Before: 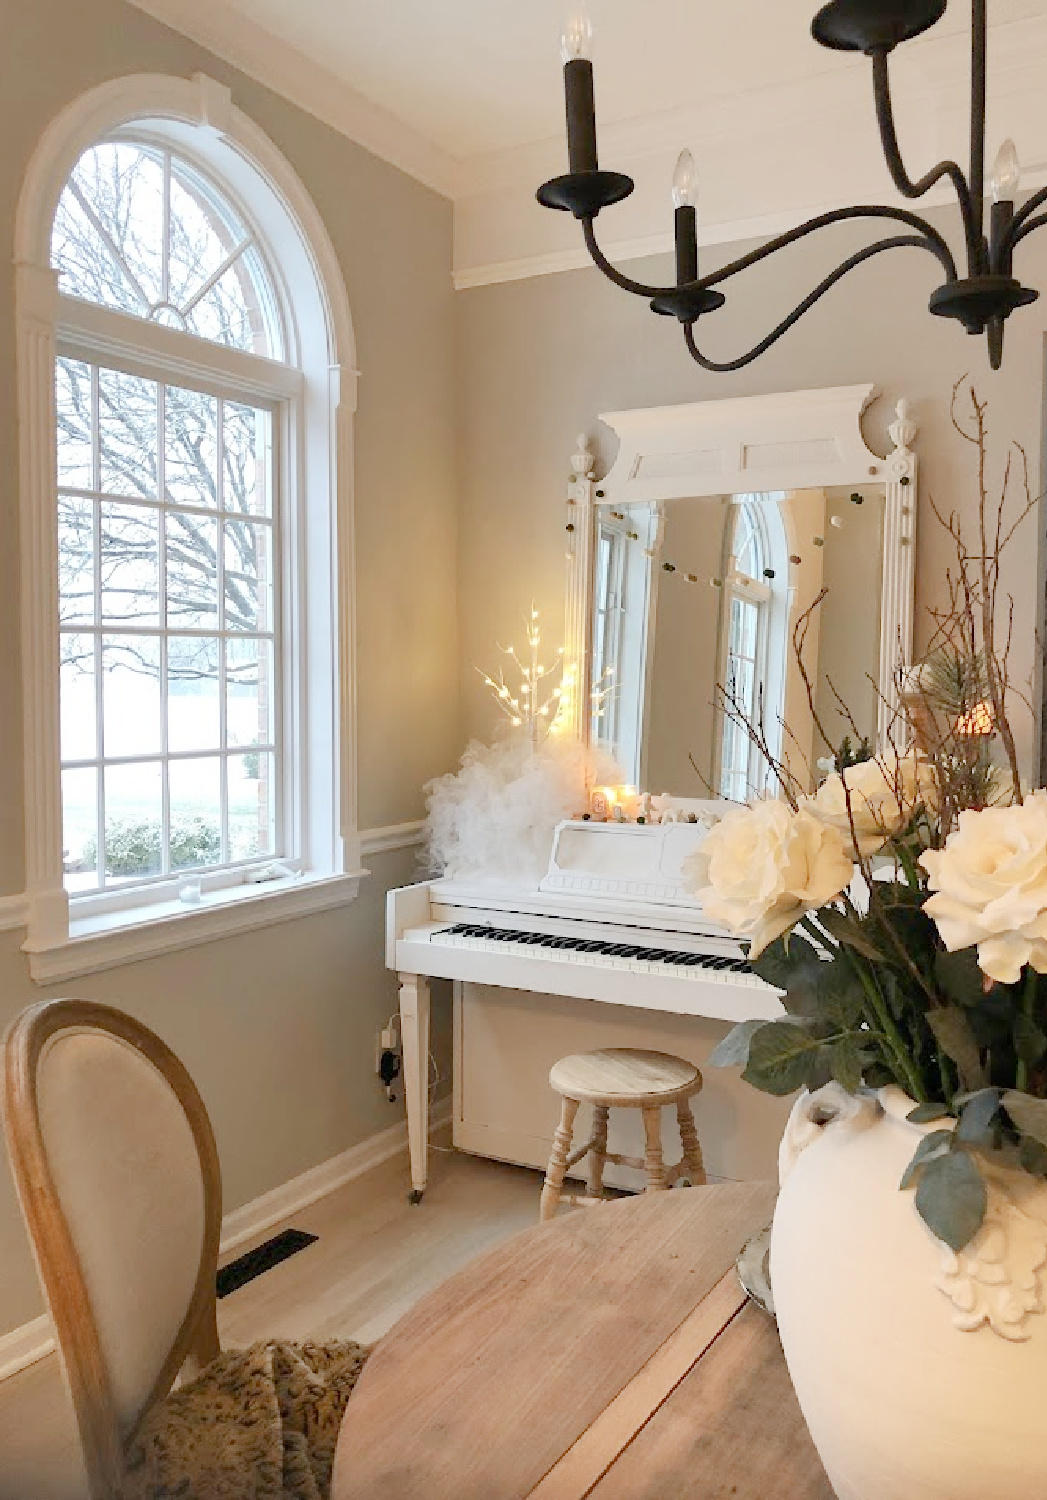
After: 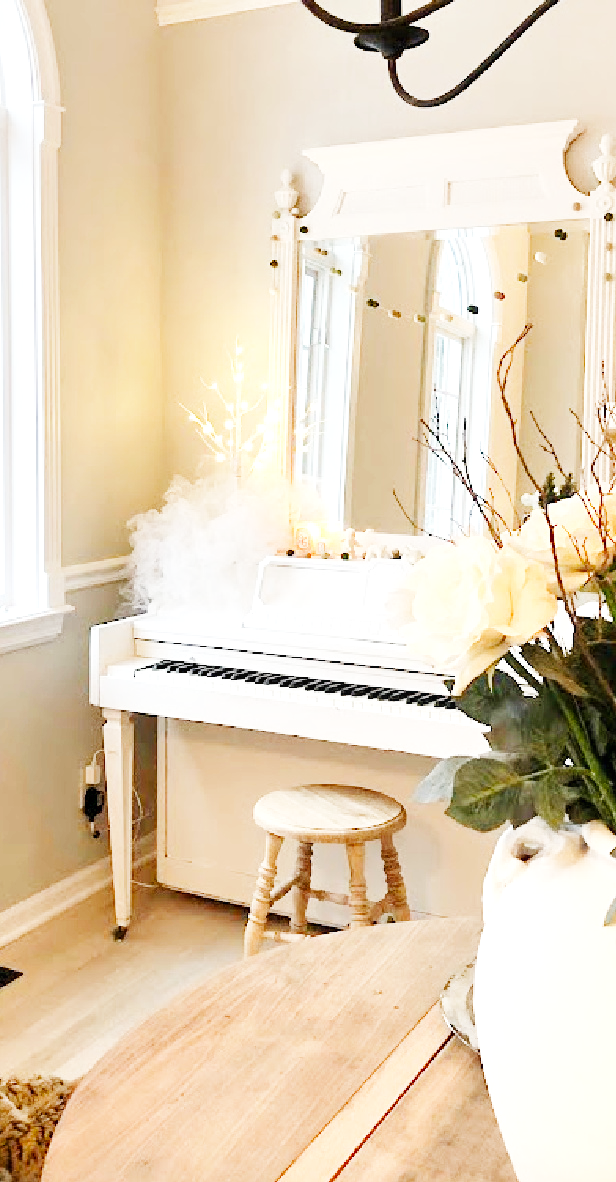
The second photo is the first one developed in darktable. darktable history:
base curve: curves: ch0 [(0, 0.003) (0.001, 0.002) (0.006, 0.004) (0.02, 0.022) (0.048, 0.086) (0.094, 0.234) (0.162, 0.431) (0.258, 0.629) (0.385, 0.8) (0.548, 0.918) (0.751, 0.988) (1, 1)], preserve colors none
local contrast: highlights 107%, shadows 97%, detail 120%, midtone range 0.2
crop and rotate: left 28.344%, top 17.661%, right 12.759%, bottom 3.526%
